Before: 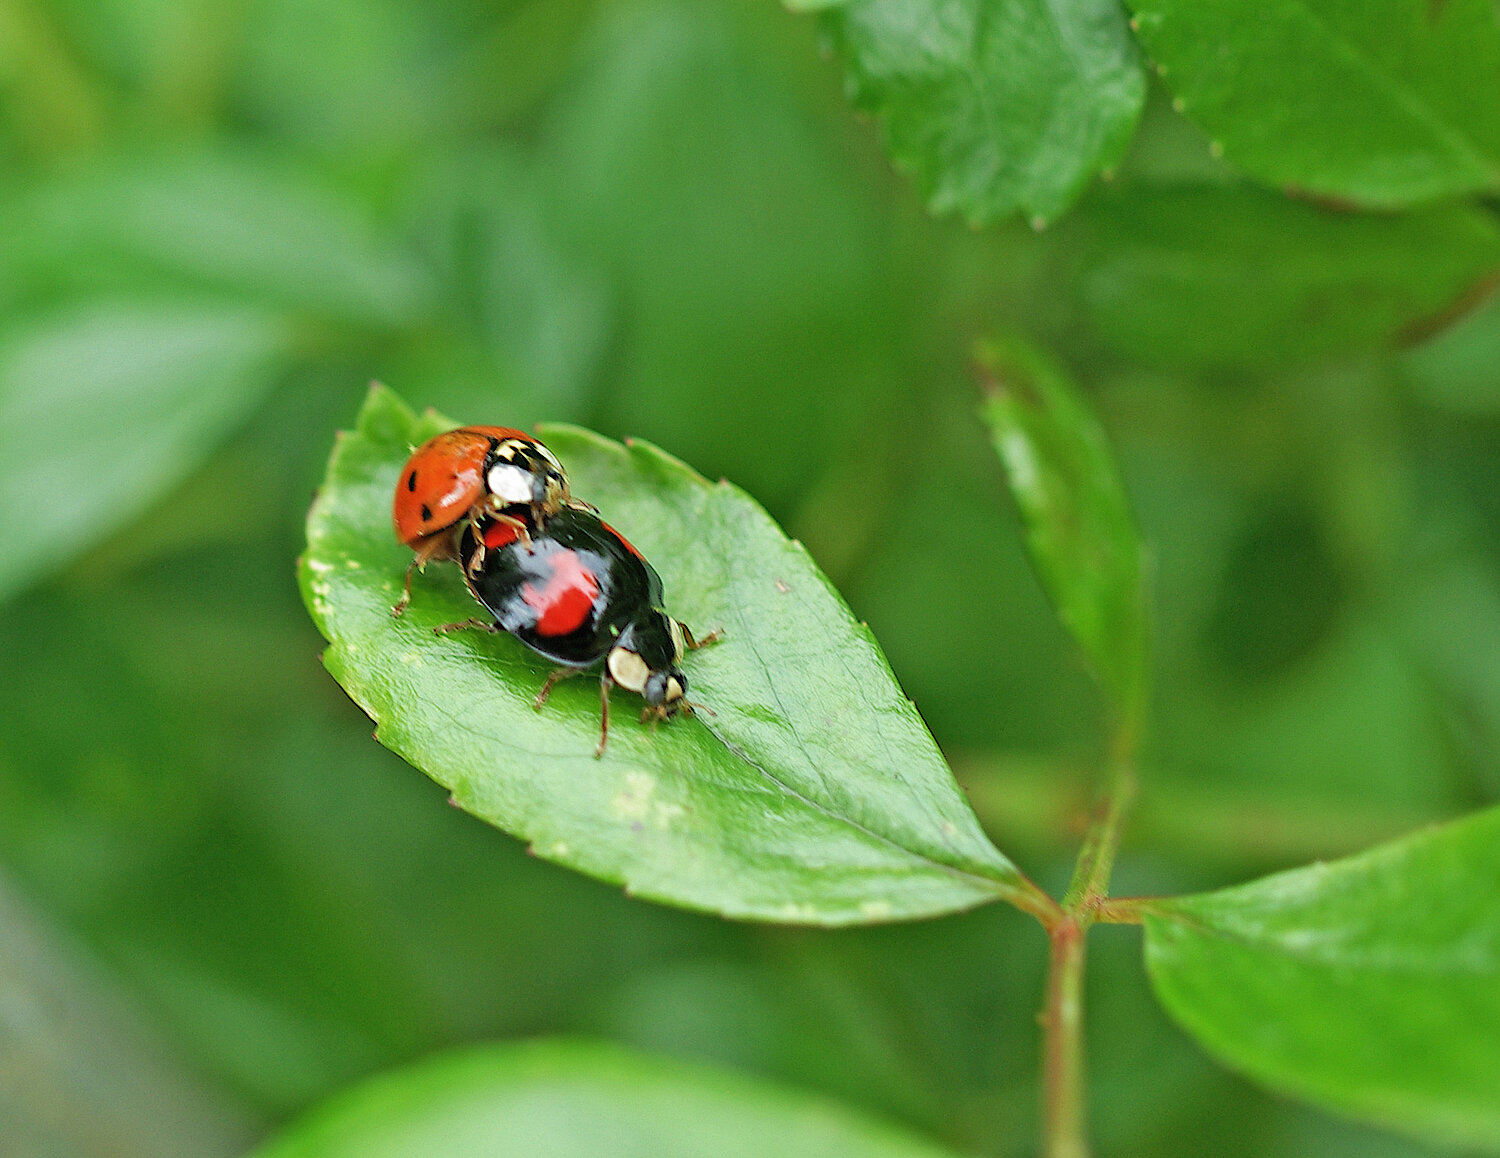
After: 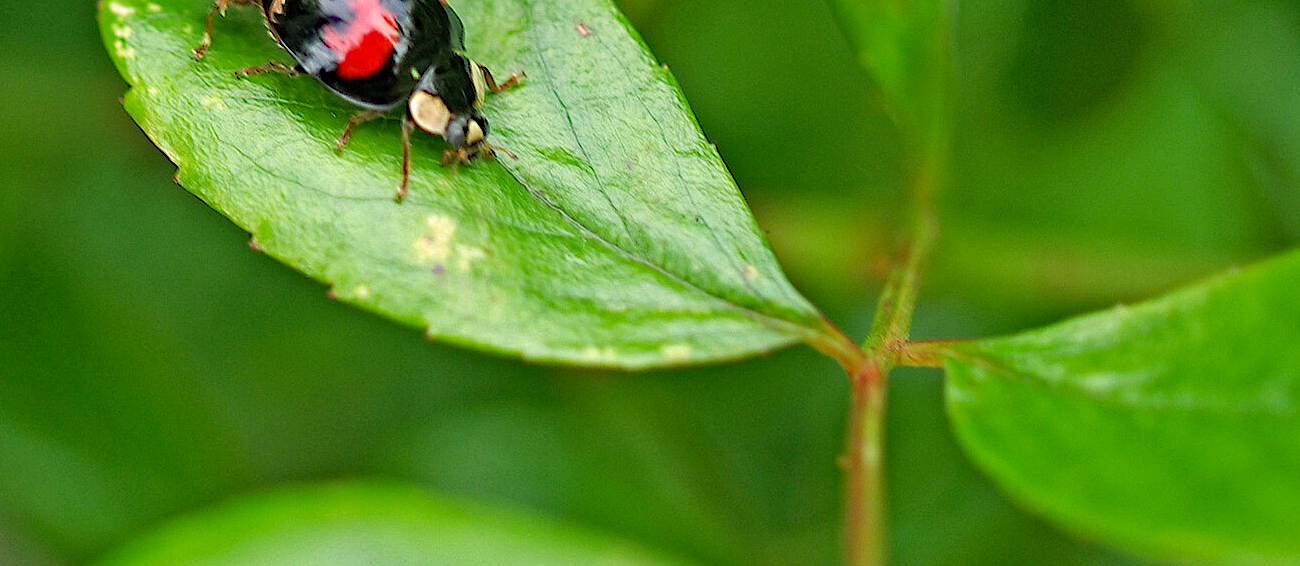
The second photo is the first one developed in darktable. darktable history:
haze removal: strength 0.53, distance 0.925, compatibility mode true, adaptive false
crop and rotate: left 13.306%, top 48.129%, bottom 2.928%
white balance: red 1.029, blue 0.92
